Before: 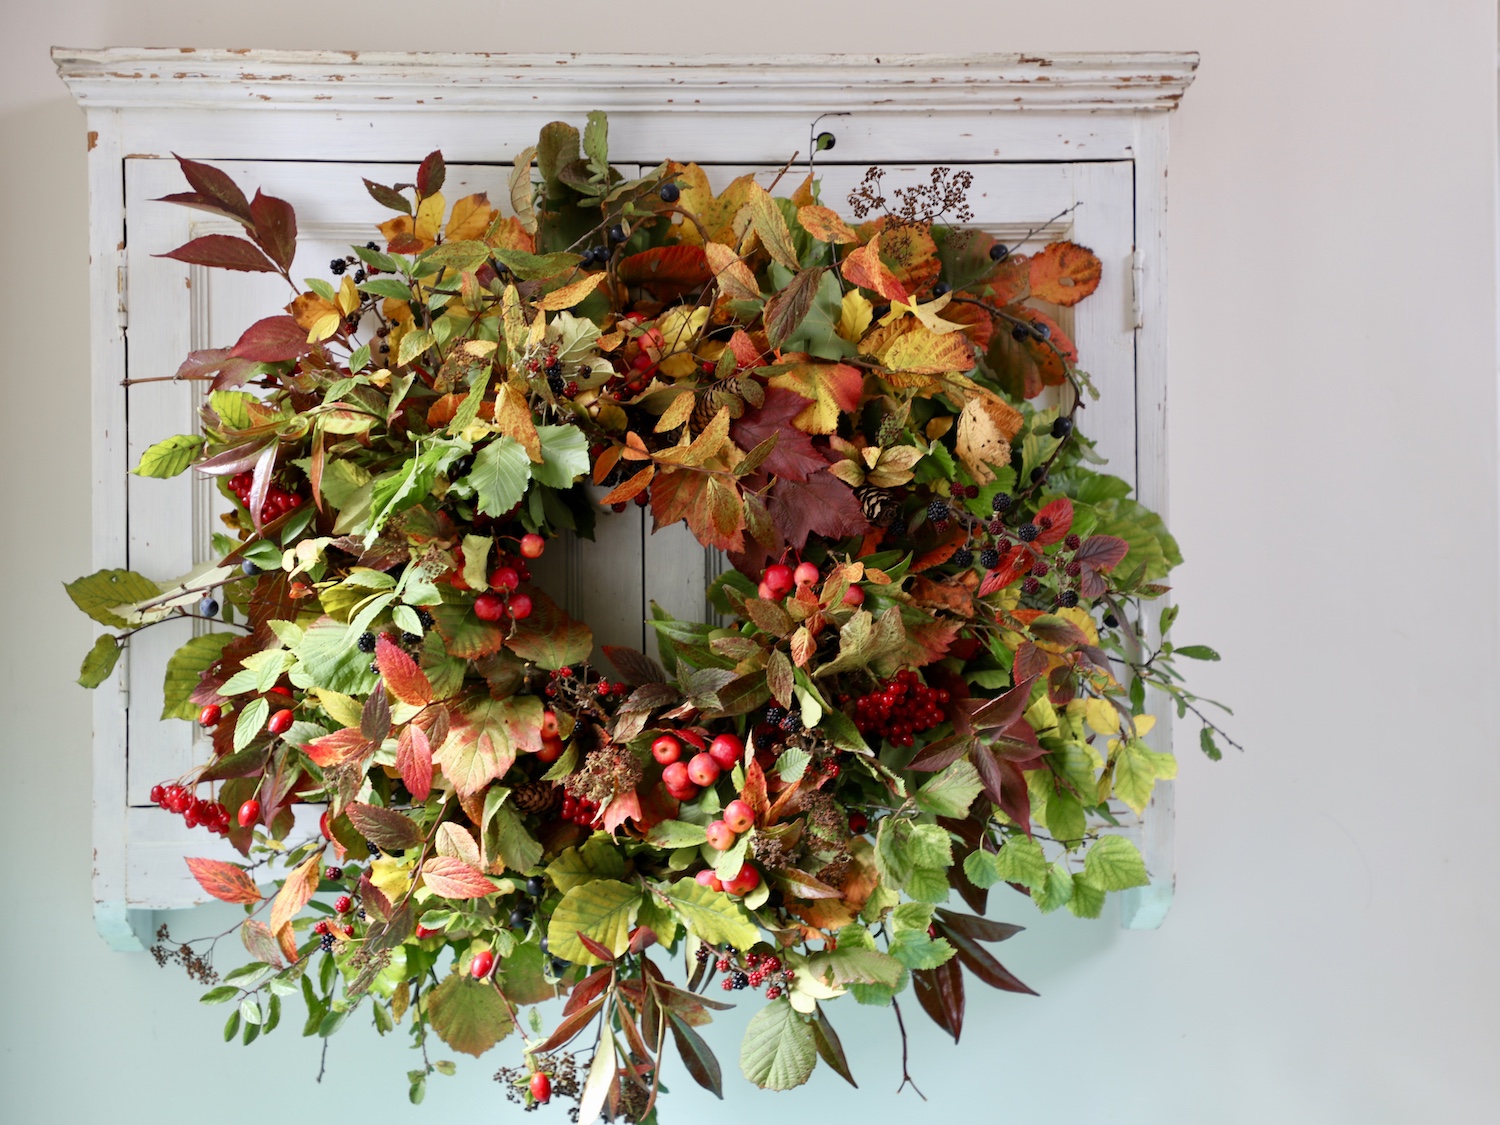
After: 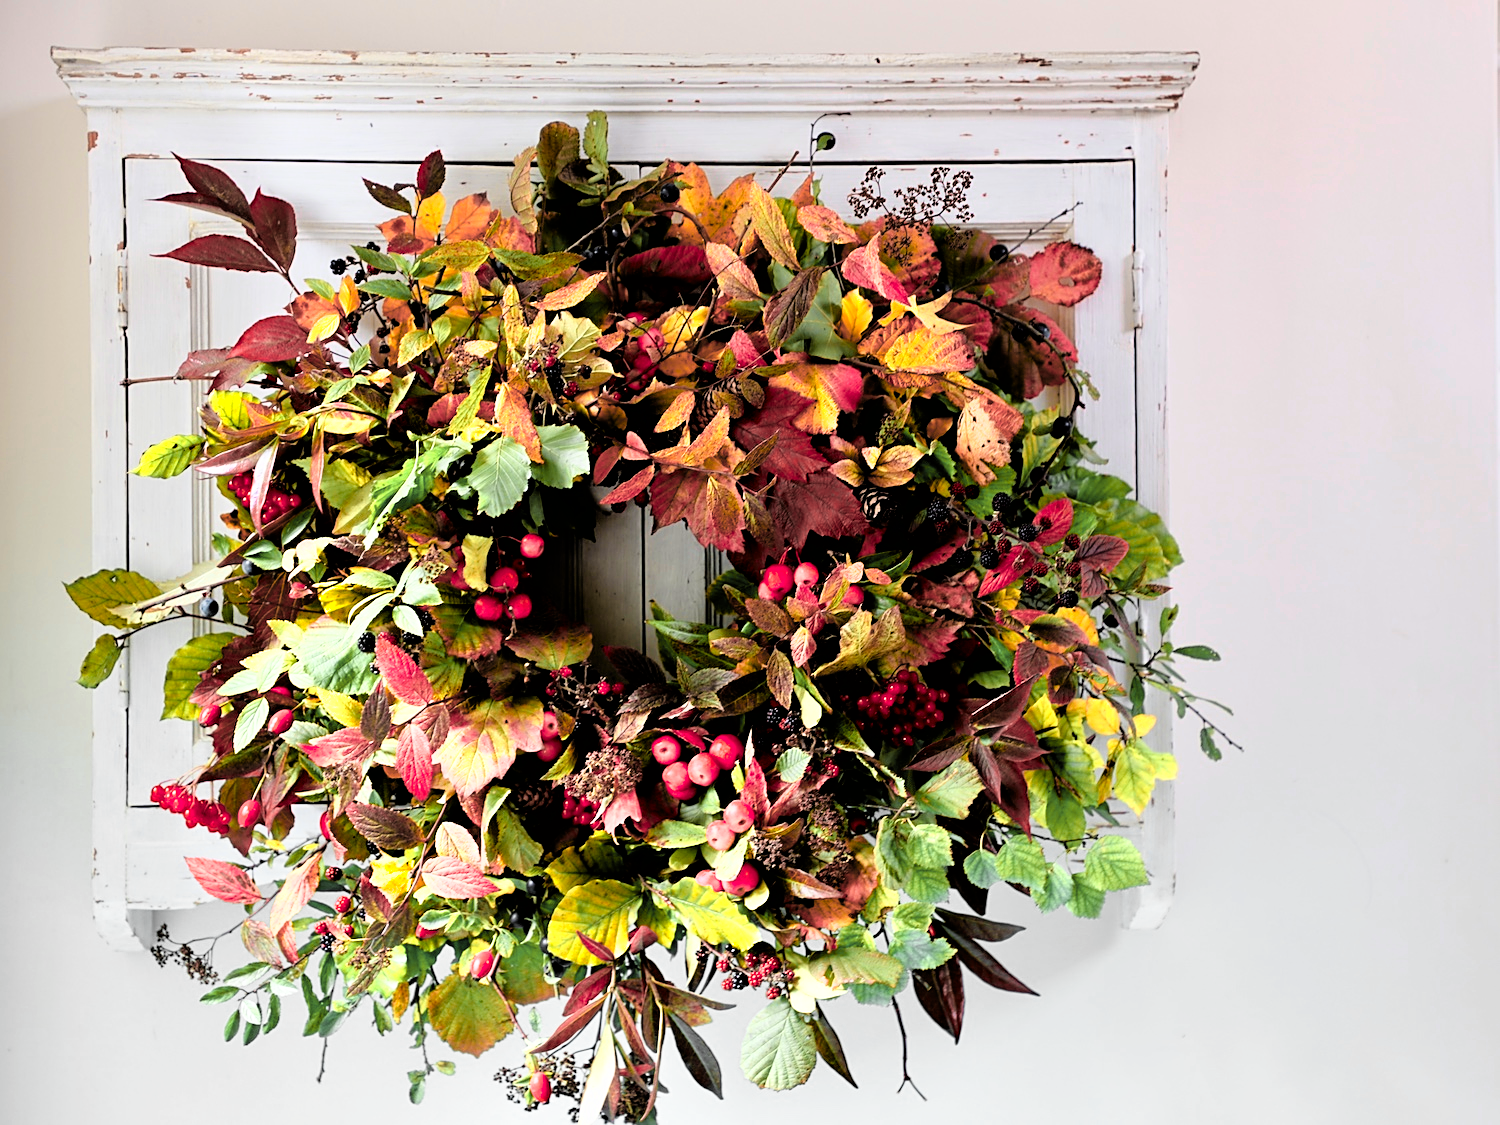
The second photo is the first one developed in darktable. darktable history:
filmic rgb: black relative exposure -3.68 EV, white relative exposure 2.79 EV, dynamic range scaling -5.37%, hardness 3.05
color zones: curves: ch0 [(0.257, 0.558) (0.75, 0.565)]; ch1 [(0.004, 0.857) (0.14, 0.416) (0.257, 0.695) (0.442, 0.032) (0.736, 0.266) (0.891, 0.741)]; ch2 [(0, 0.623) (0.112, 0.436) (0.271, 0.474) (0.516, 0.64) (0.743, 0.286)]
sharpen: amount 0.493
exposure: exposure 0.202 EV, compensate exposure bias true, compensate highlight preservation false
